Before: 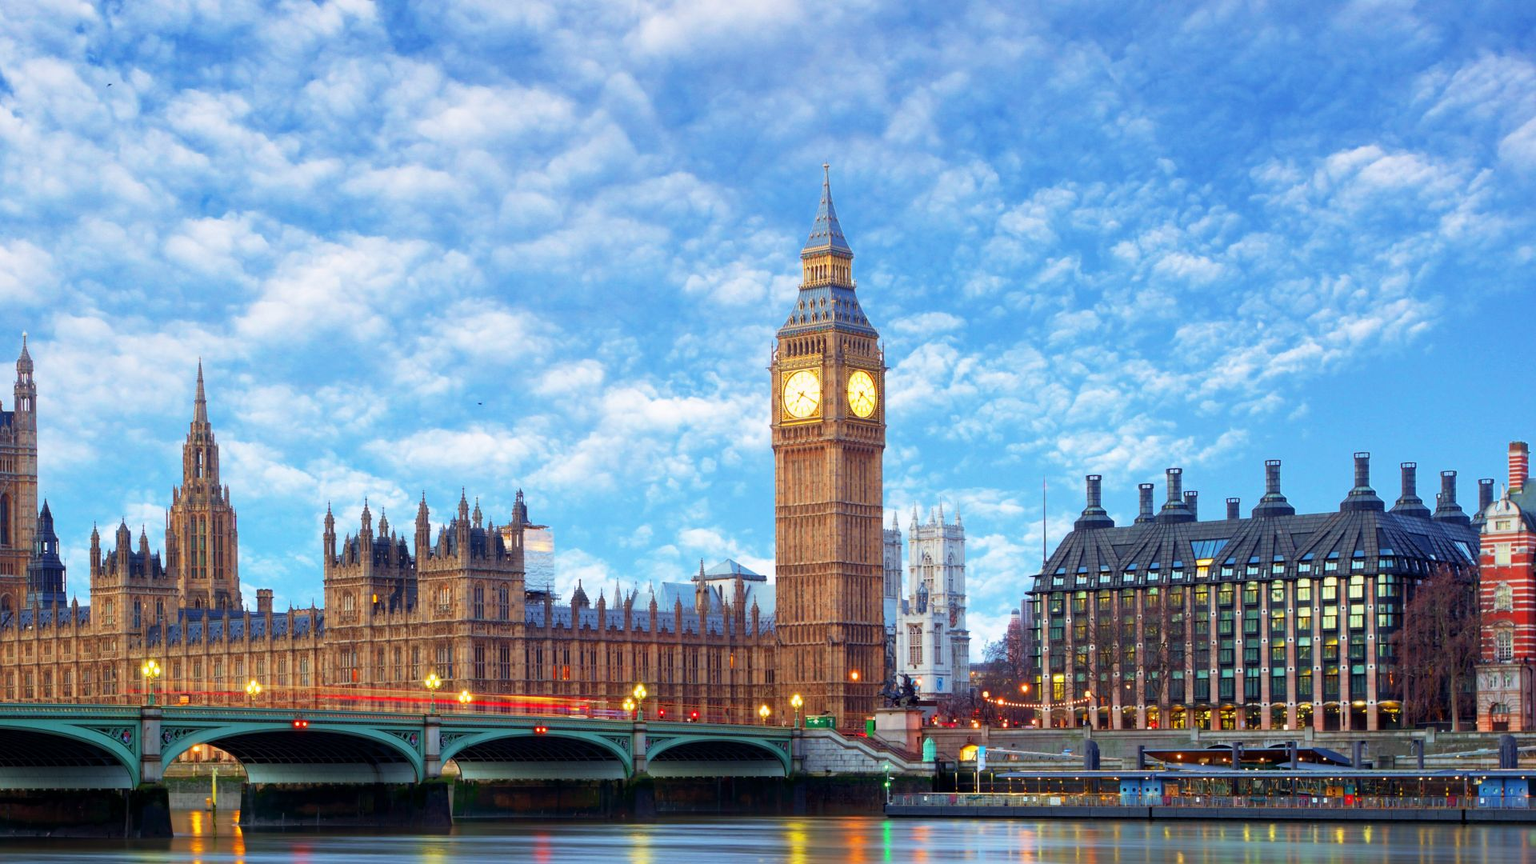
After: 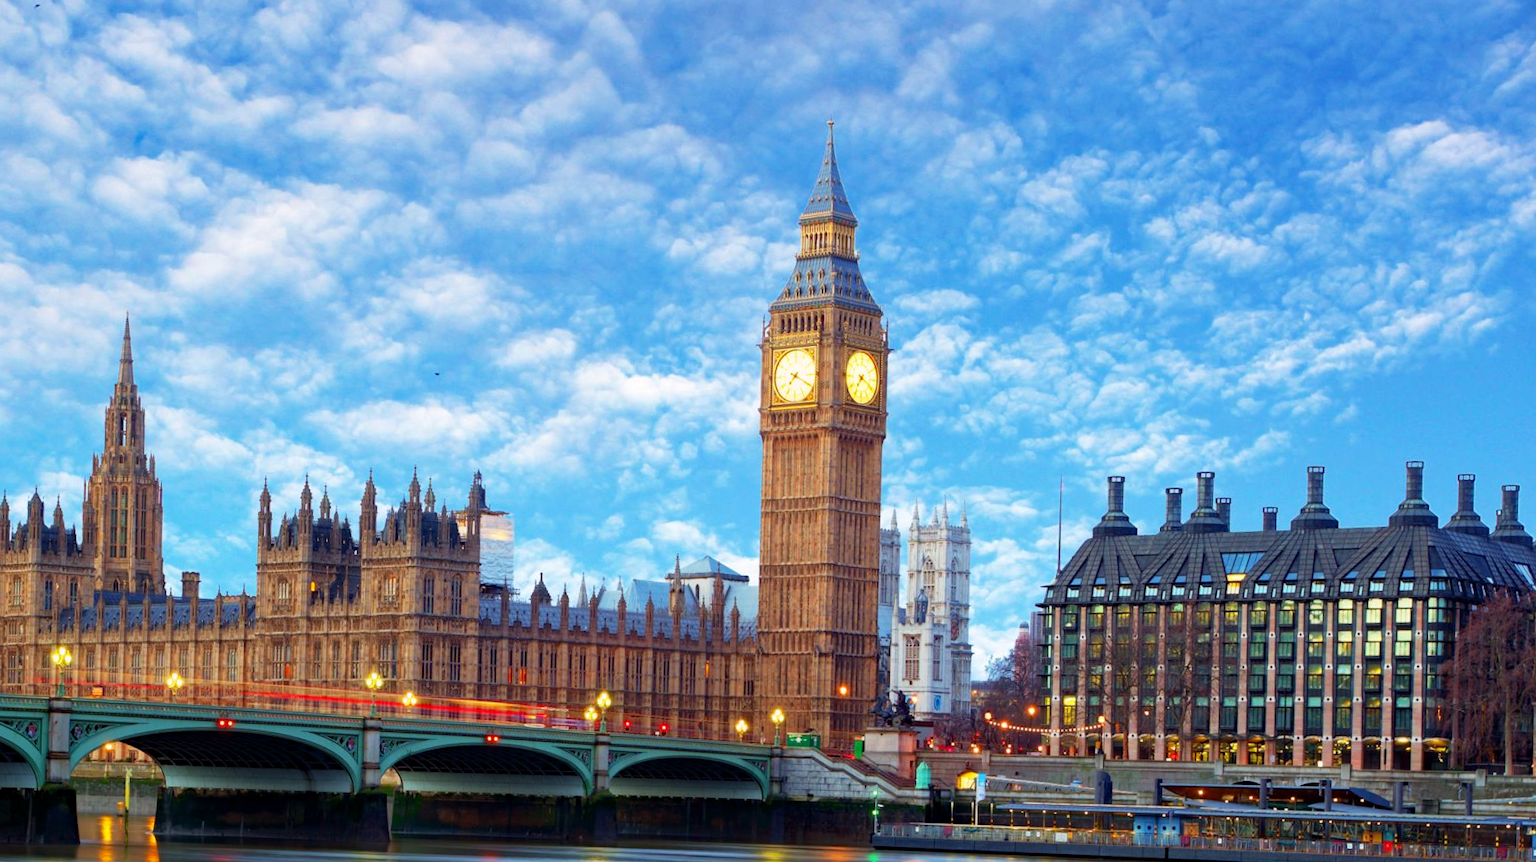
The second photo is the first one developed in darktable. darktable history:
crop and rotate: angle -1.94°, left 3.114%, top 4.173%, right 1.557%, bottom 0.562%
haze removal: compatibility mode true, adaptive false
